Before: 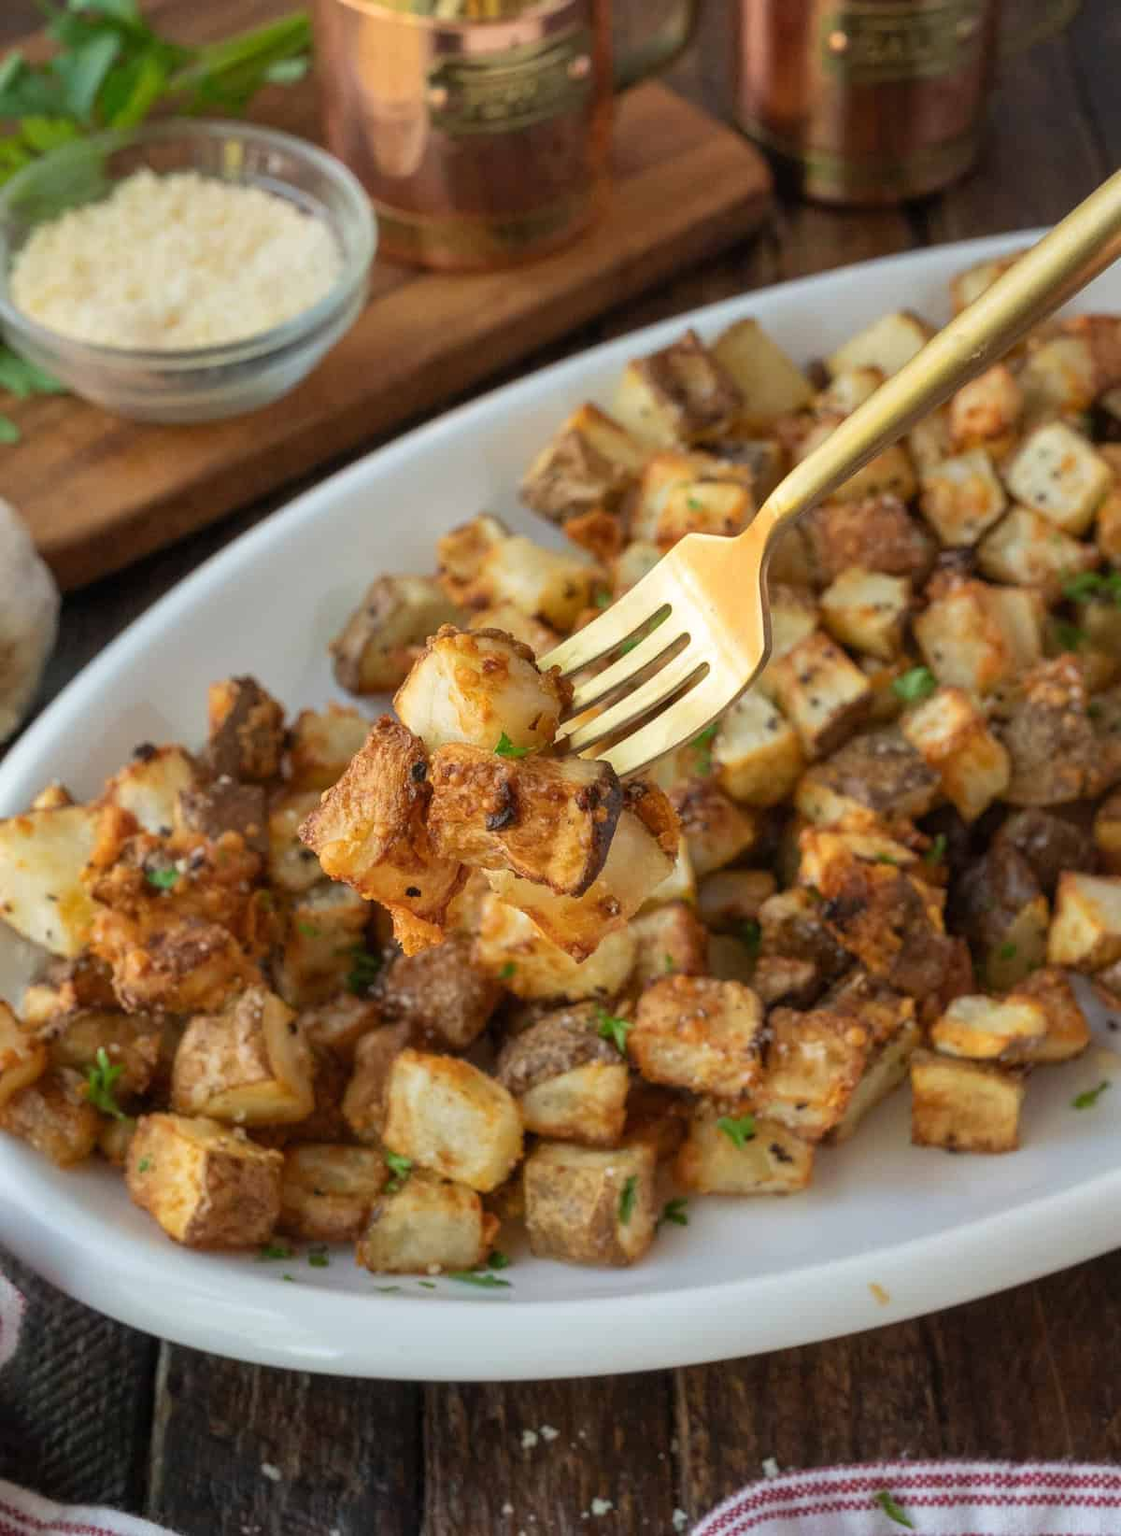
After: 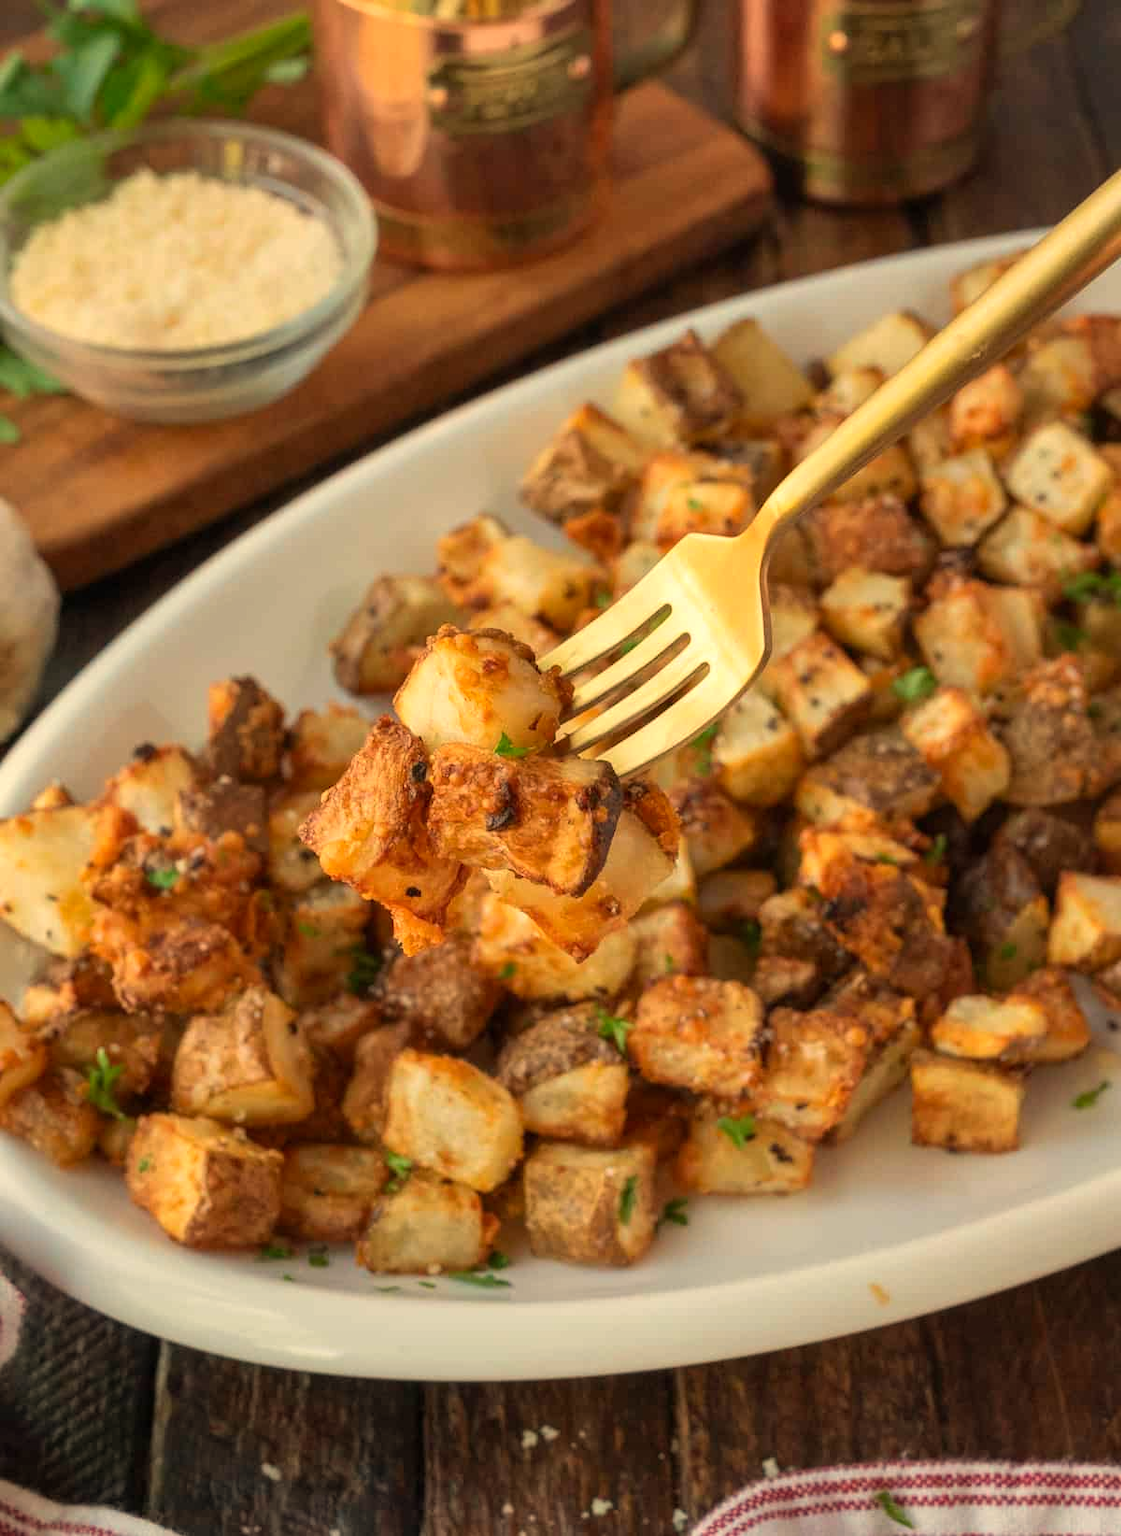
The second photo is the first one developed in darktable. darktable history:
white balance: red 1.123, blue 0.83
contrast brightness saturation: contrast 0.04, saturation 0.07
shadows and highlights: shadows 30.86, highlights 0, soften with gaussian
